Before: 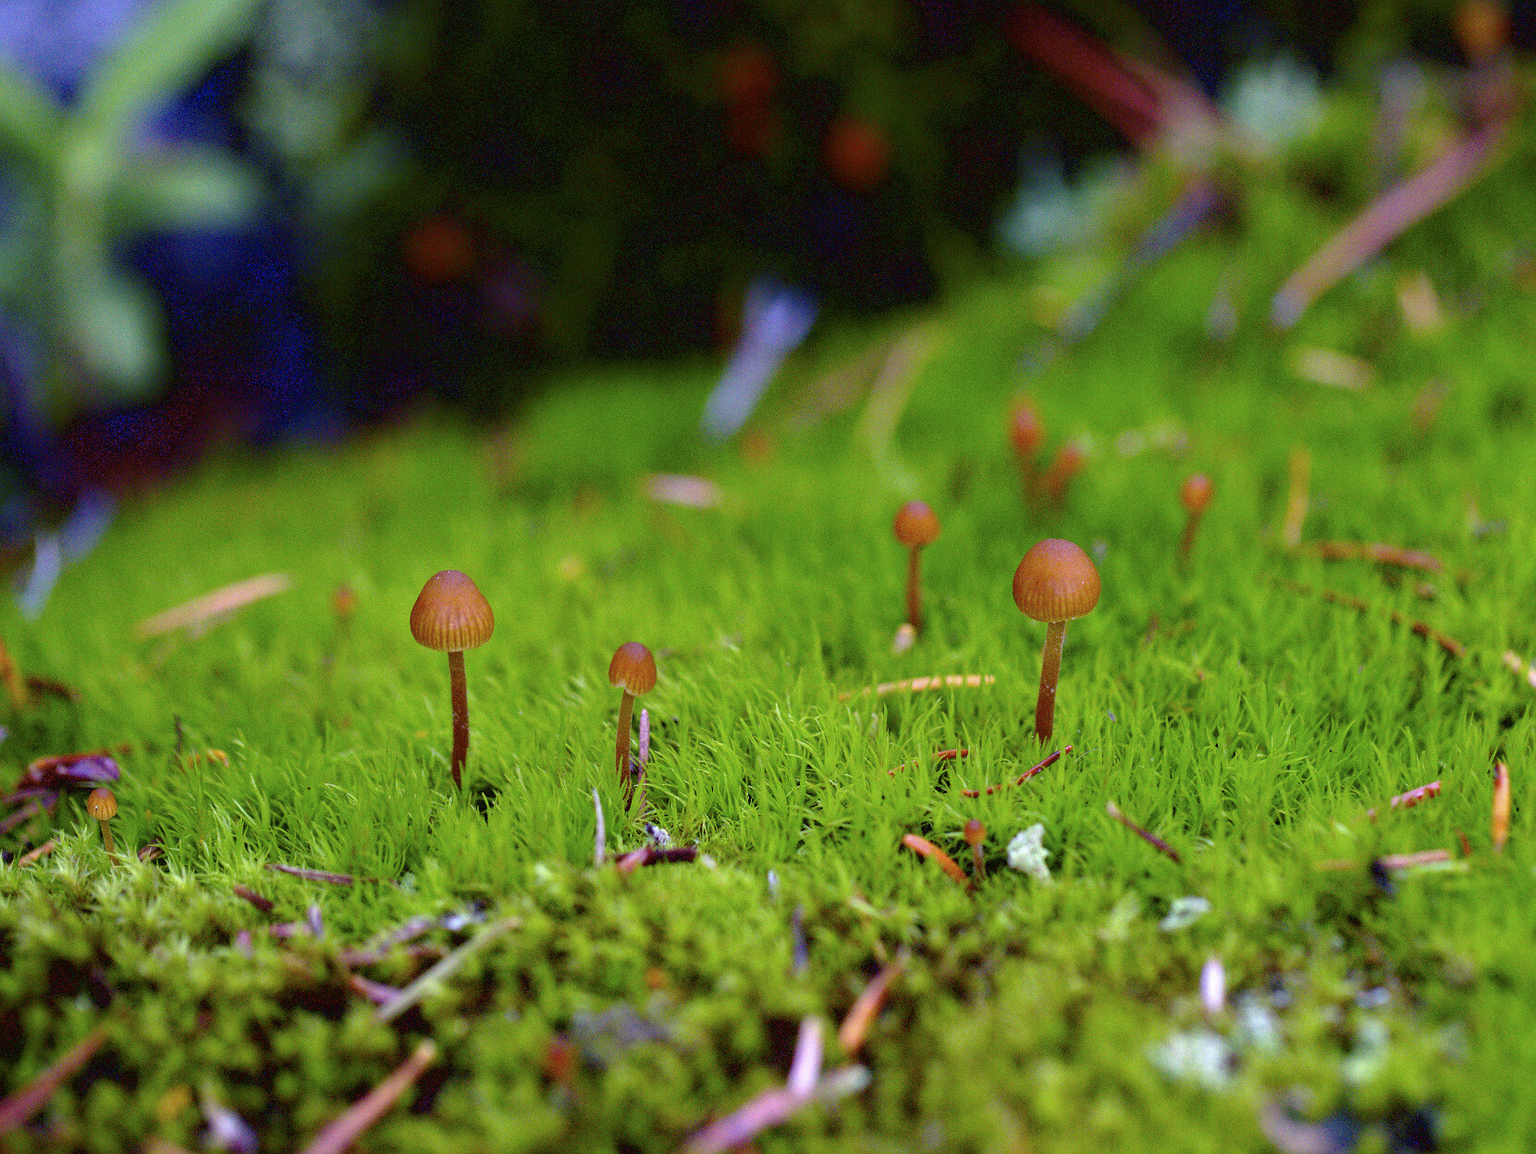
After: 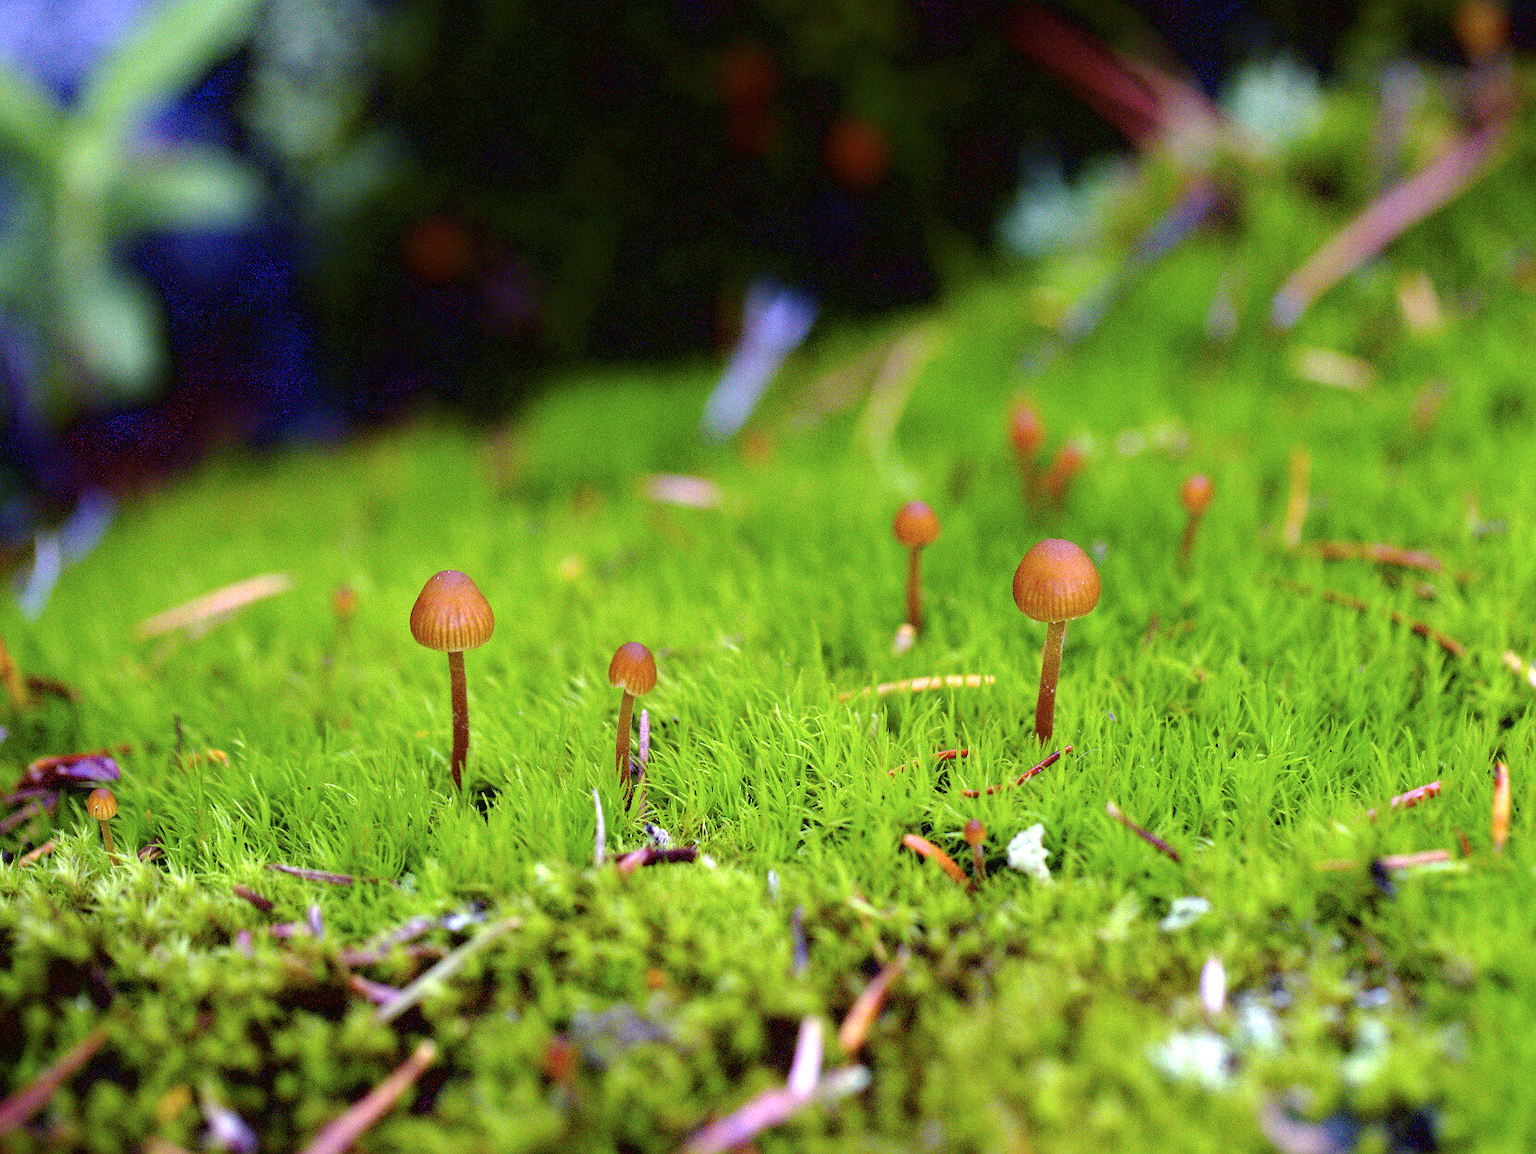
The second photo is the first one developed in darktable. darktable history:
tone equalizer: -8 EV -0.775 EV, -7 EV -0.685 EV, -6 EV -0.58 EV, -5 EV -0.399 EV, -3 EV 0.4 EV, -2 EV 0.6 EV, -1 EV 0.674 EV, +0 EV 0.721 EV
